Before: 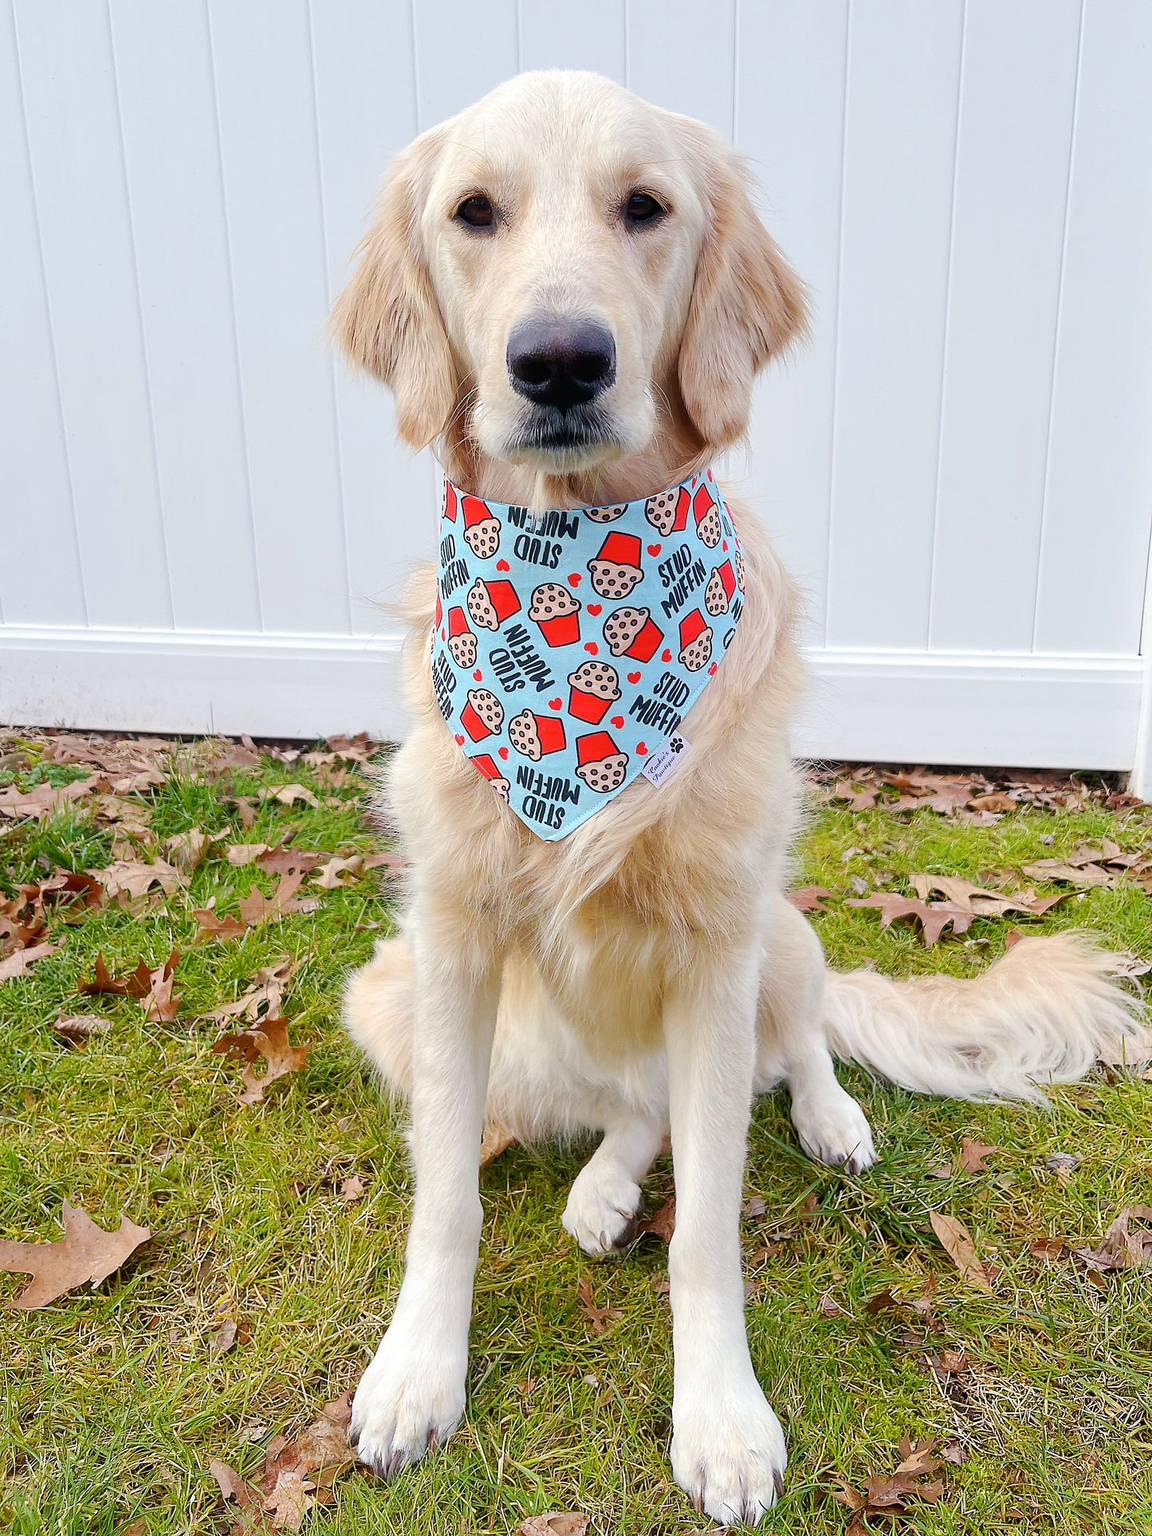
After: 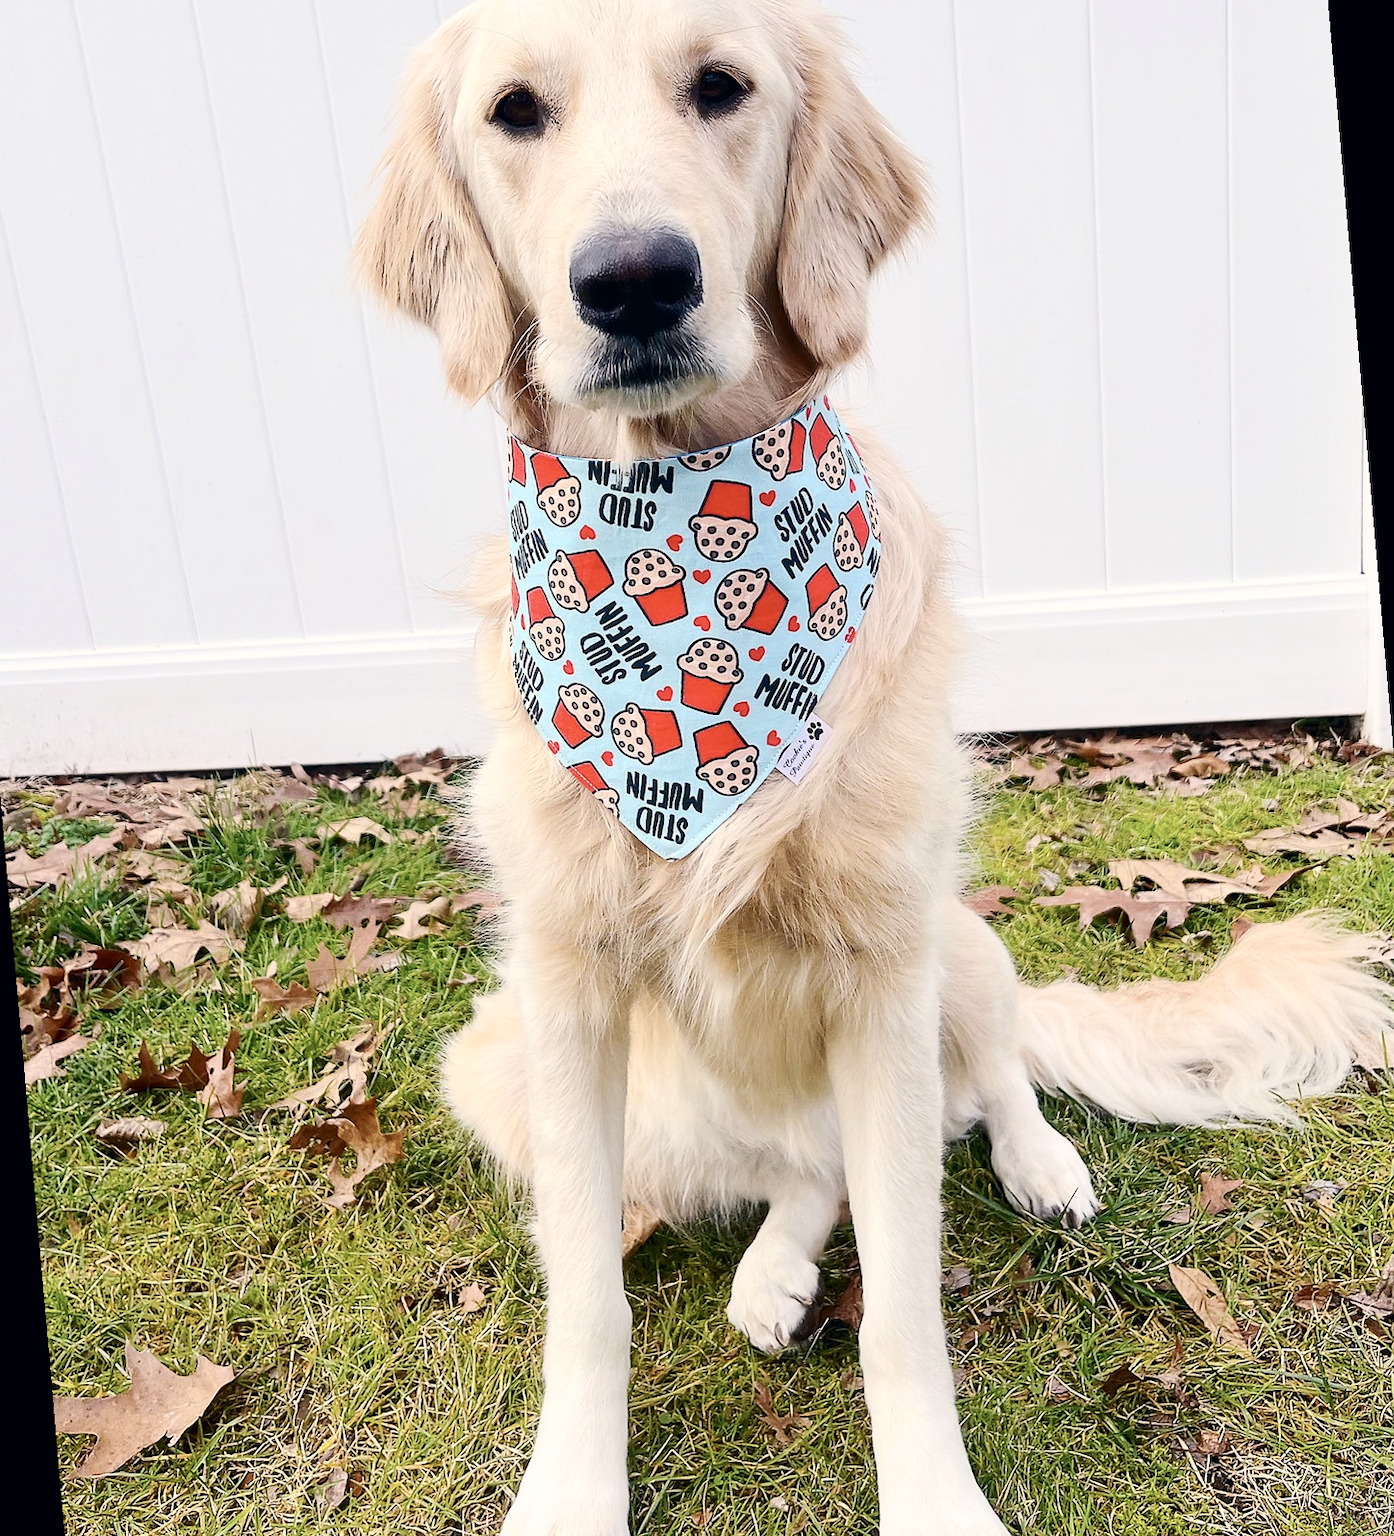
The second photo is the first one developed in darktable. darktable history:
contrast brightness saturation: contrast 0.28
color correction: highlights a* 2.75, highlights b* 5, shadows a* -2.04, shadows b* -4.84, saturation 0.8
rotate and perspective: rotation -5°, crop left 0.05, crop right 0.952, crop top 0.11, crop bottom 0.89
